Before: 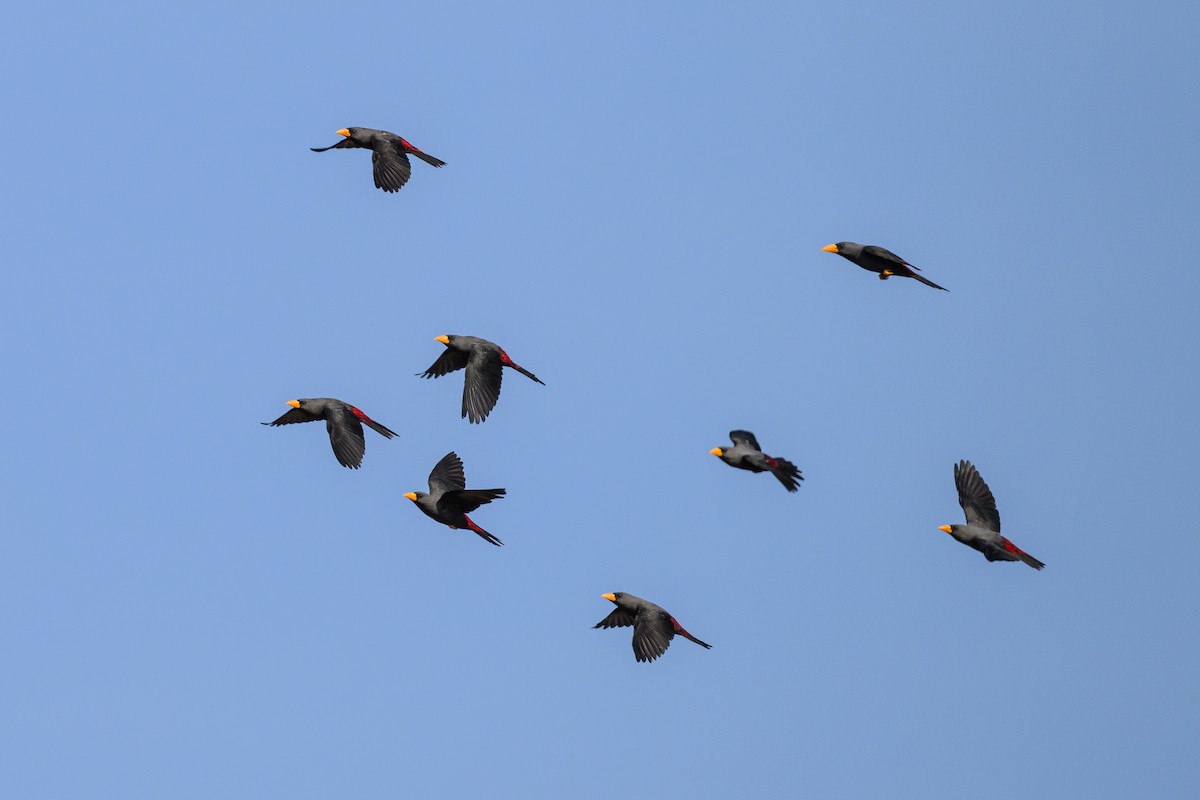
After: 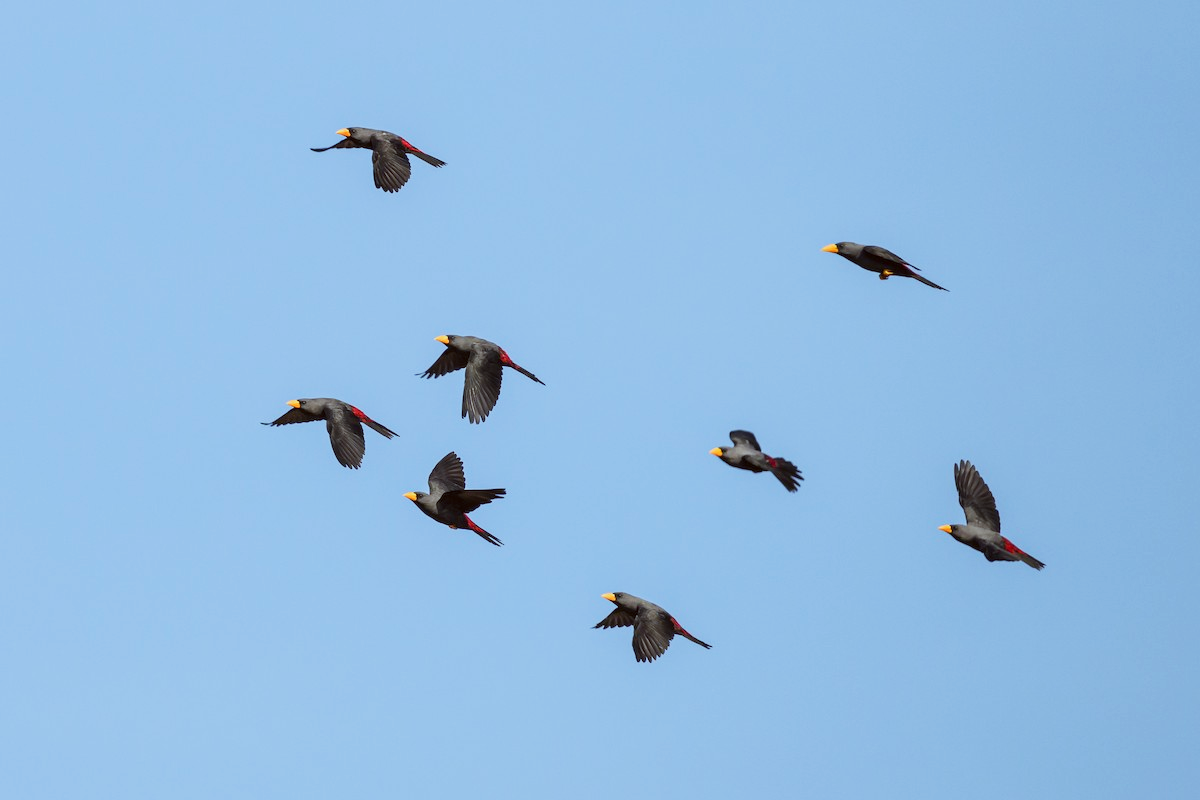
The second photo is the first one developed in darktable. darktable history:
color correction: highlights a* -4.95, highlights b* -3.75, shadows a* 3.79, shadows b* 4.46
base curve: curves: ch0 [(0, 0) (0.088, 0.125) (0.176, 0.251) (0.354, 0.501) (0.613, 0.749) (1, 0.877)], preserve colors none
